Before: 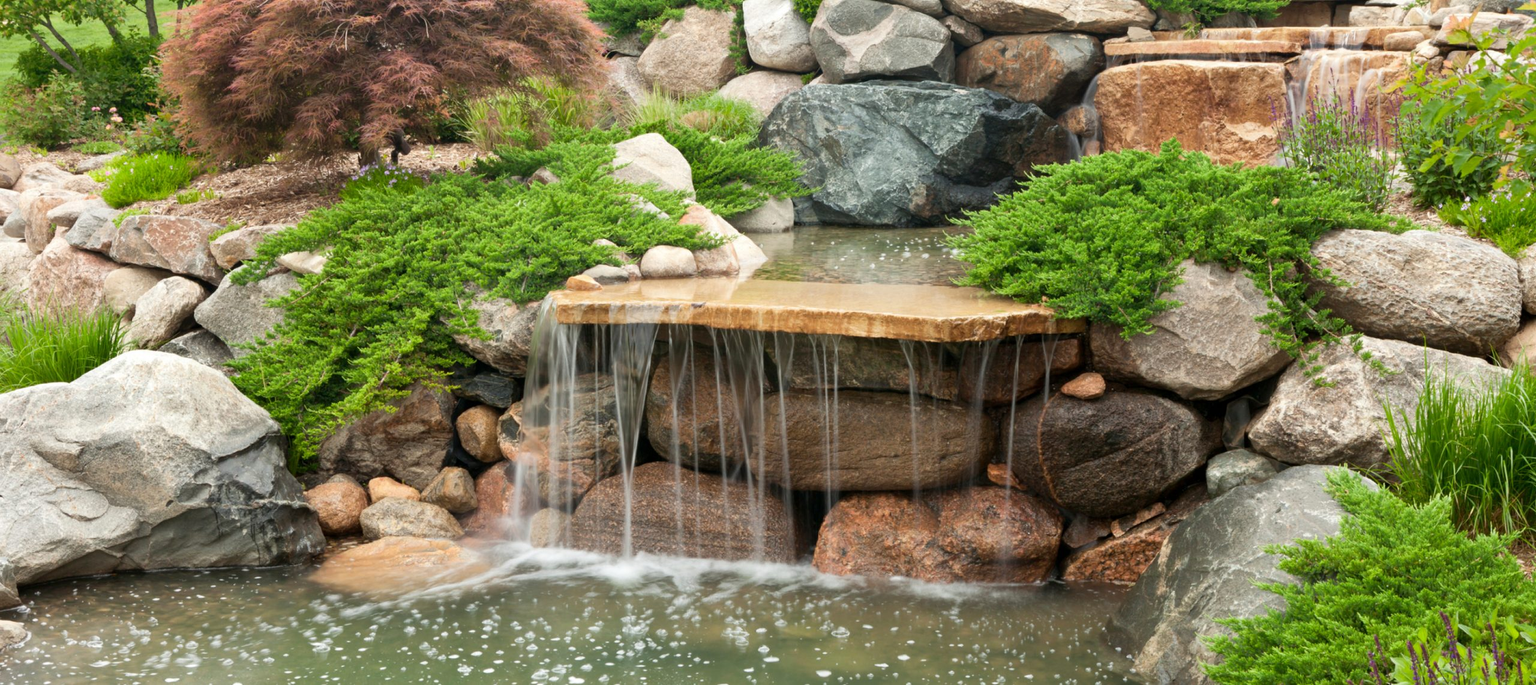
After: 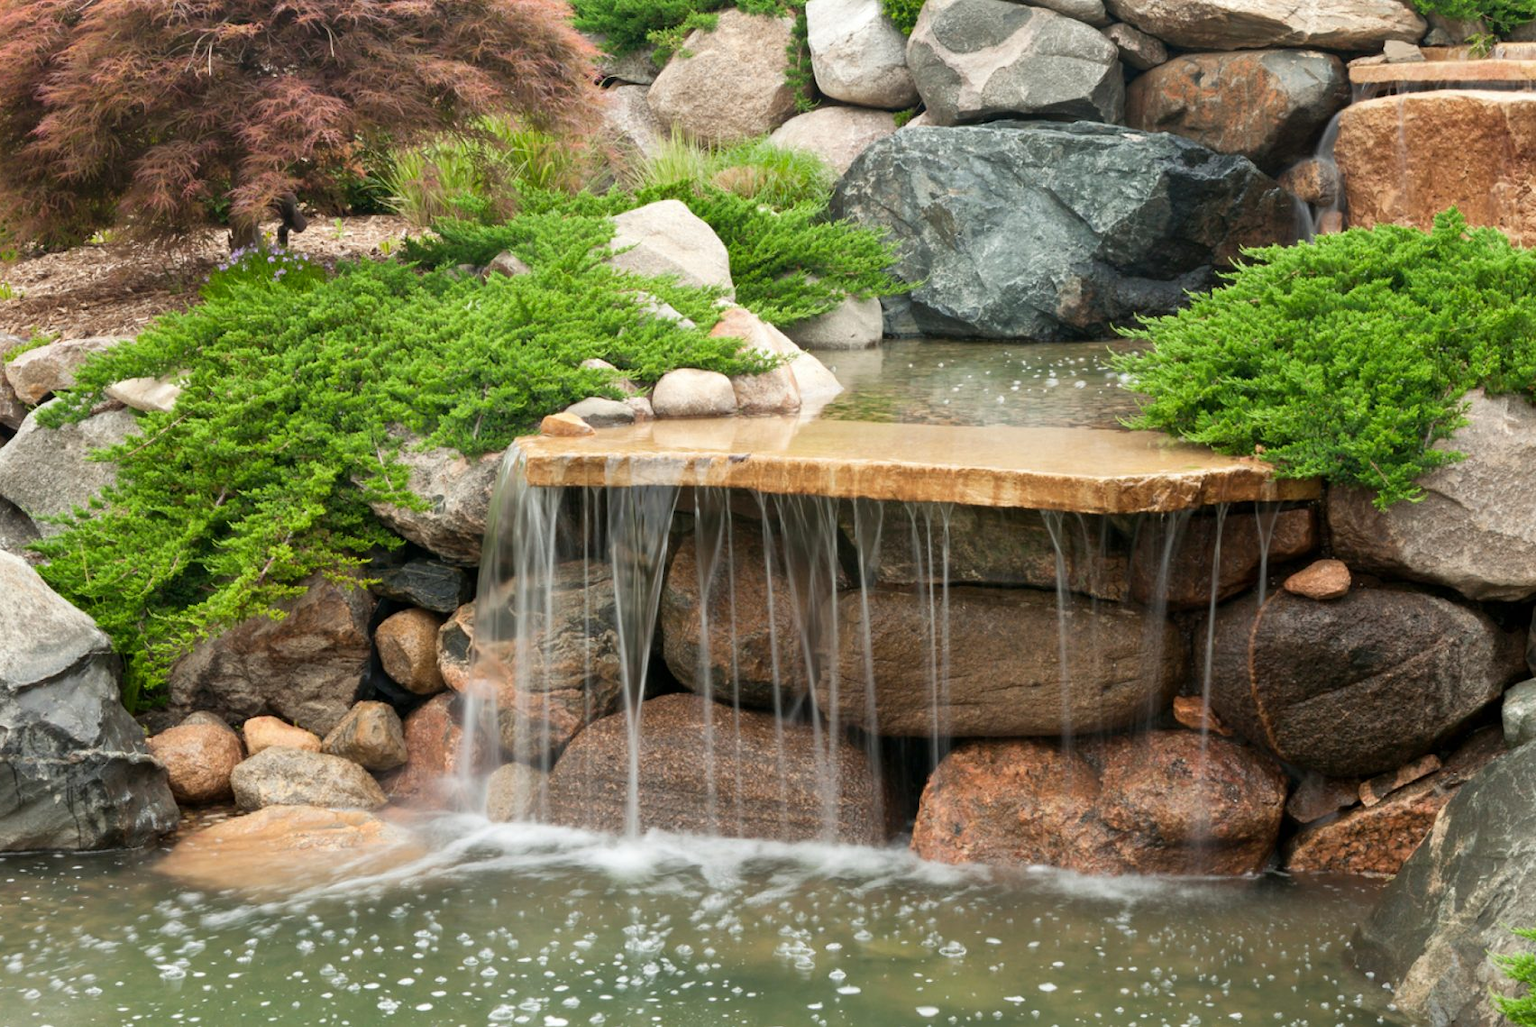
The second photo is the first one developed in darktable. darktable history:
crop and rotate: left 13.446%, right 19.957%
